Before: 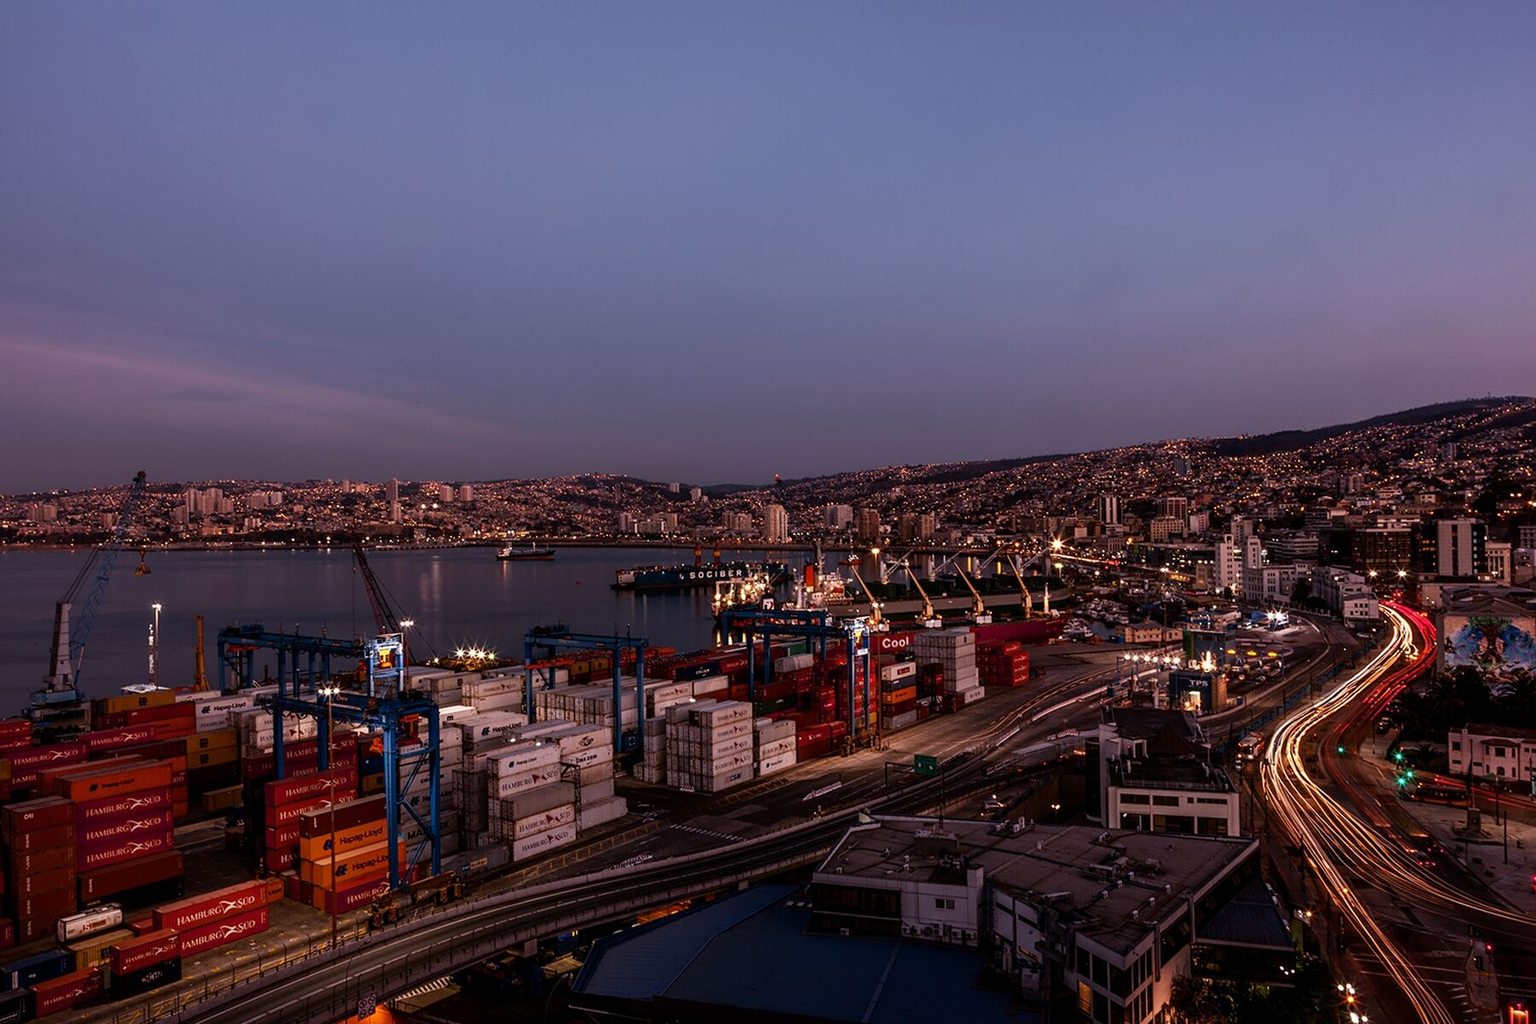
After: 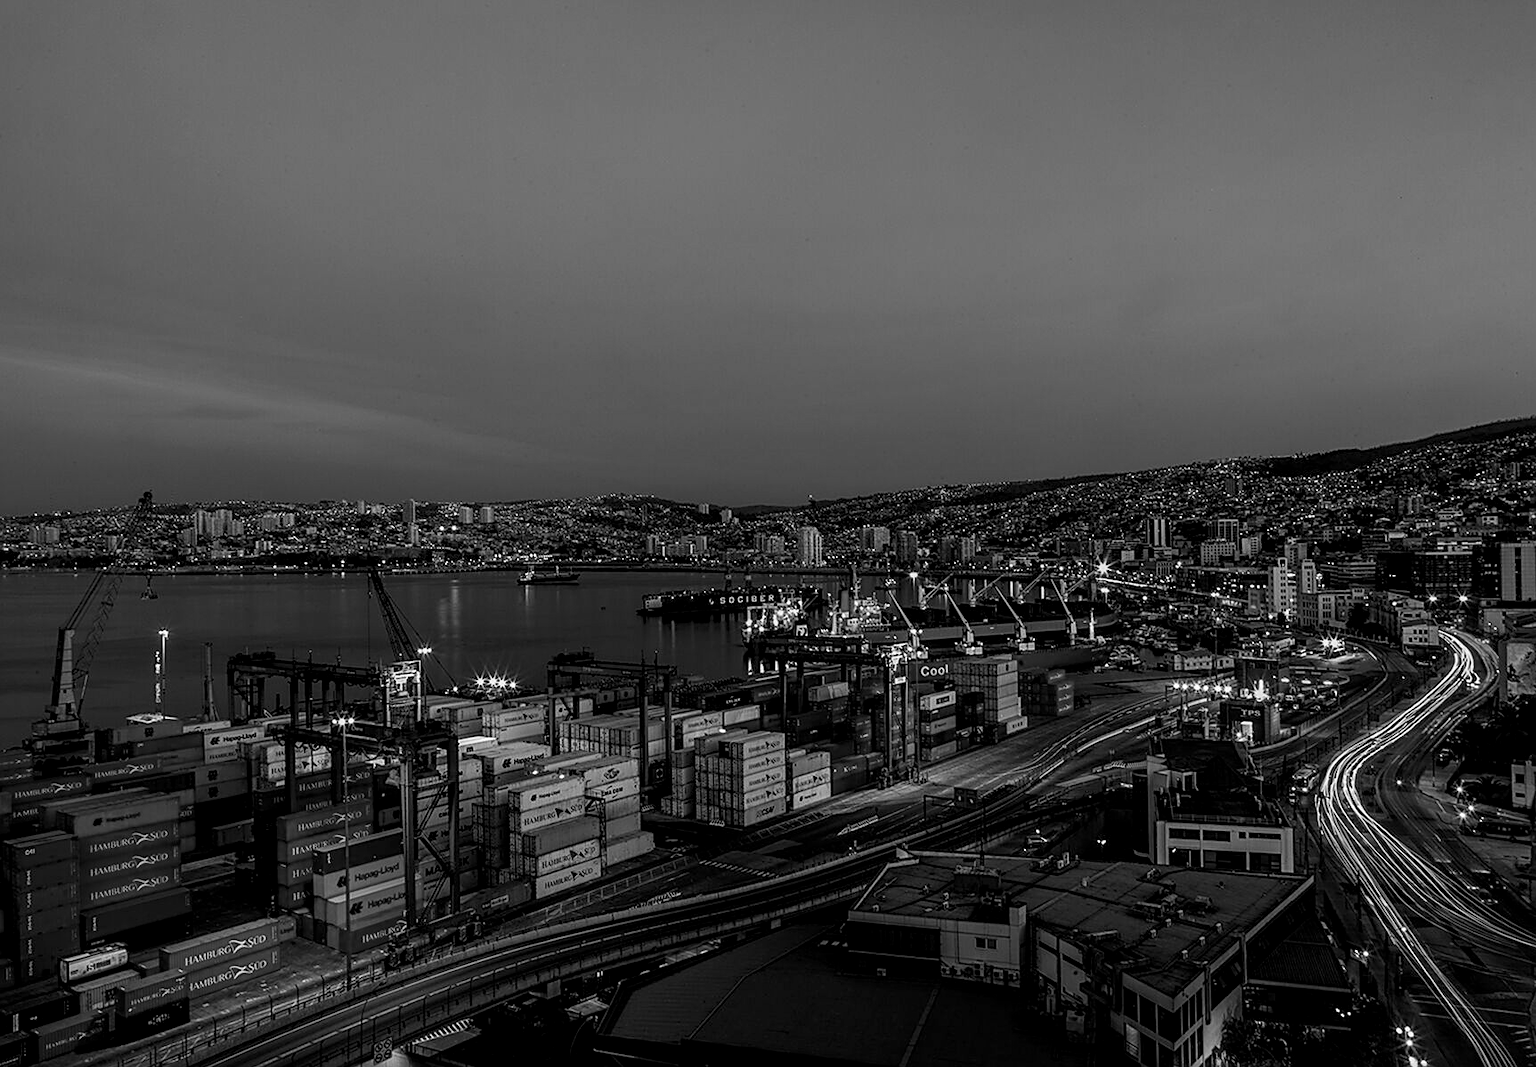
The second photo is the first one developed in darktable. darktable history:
sharpen: on, module defaults
crop: right 4.126%, bottom 0.031%
monochrome: a -92.57, b 58.91
local contrast: detail 130%
